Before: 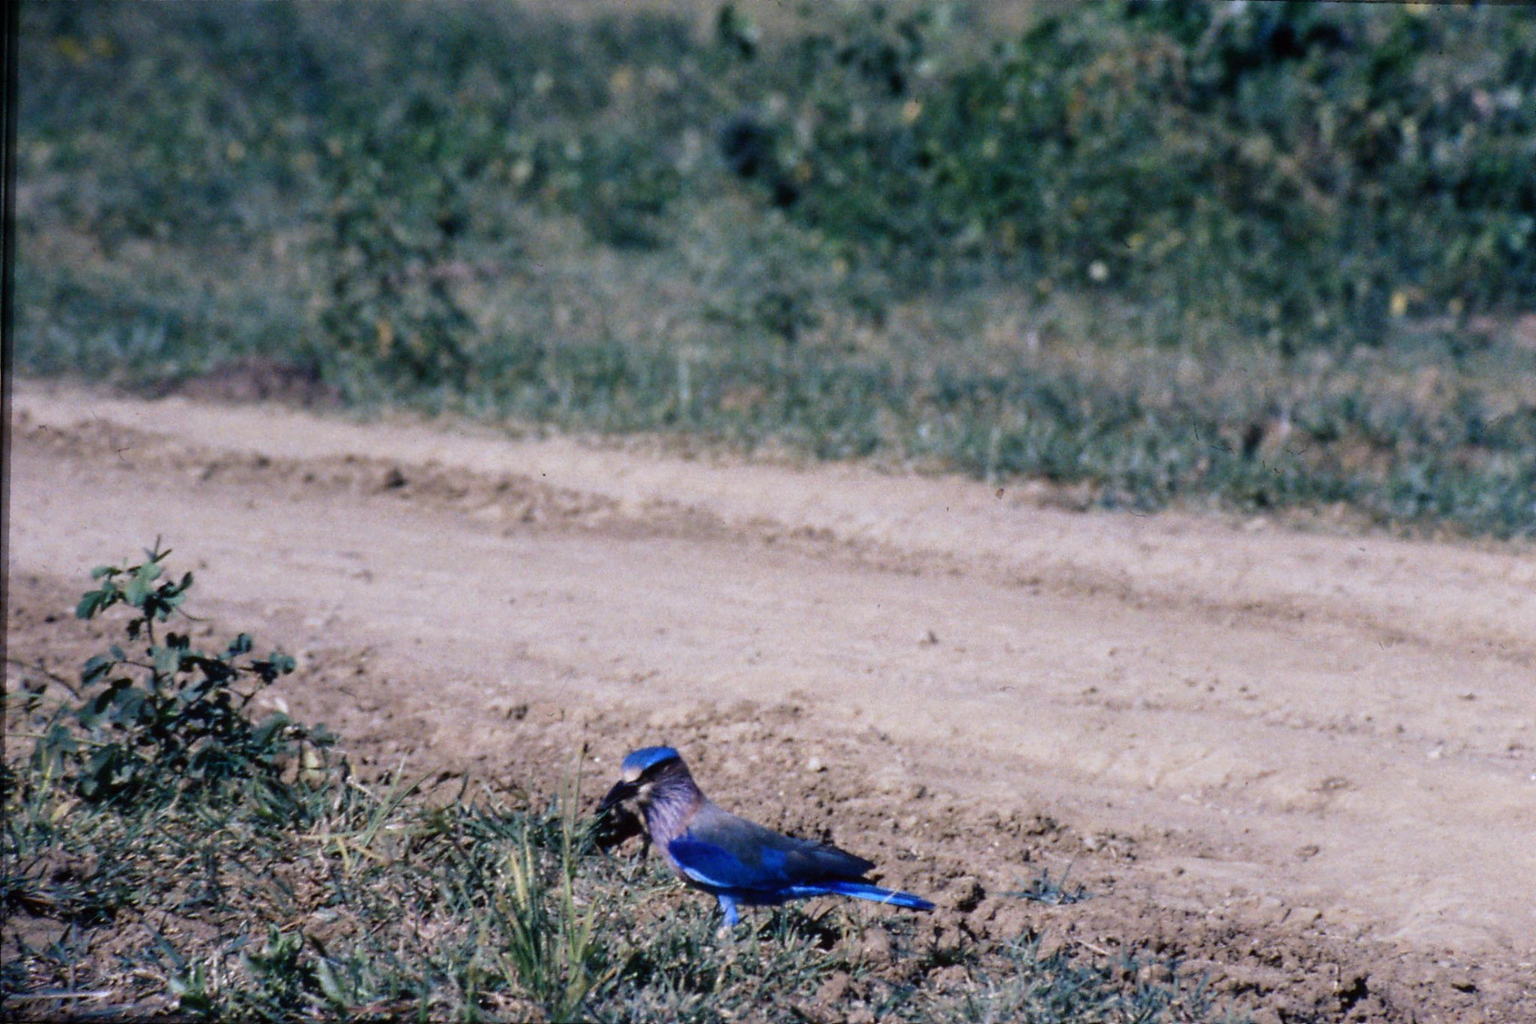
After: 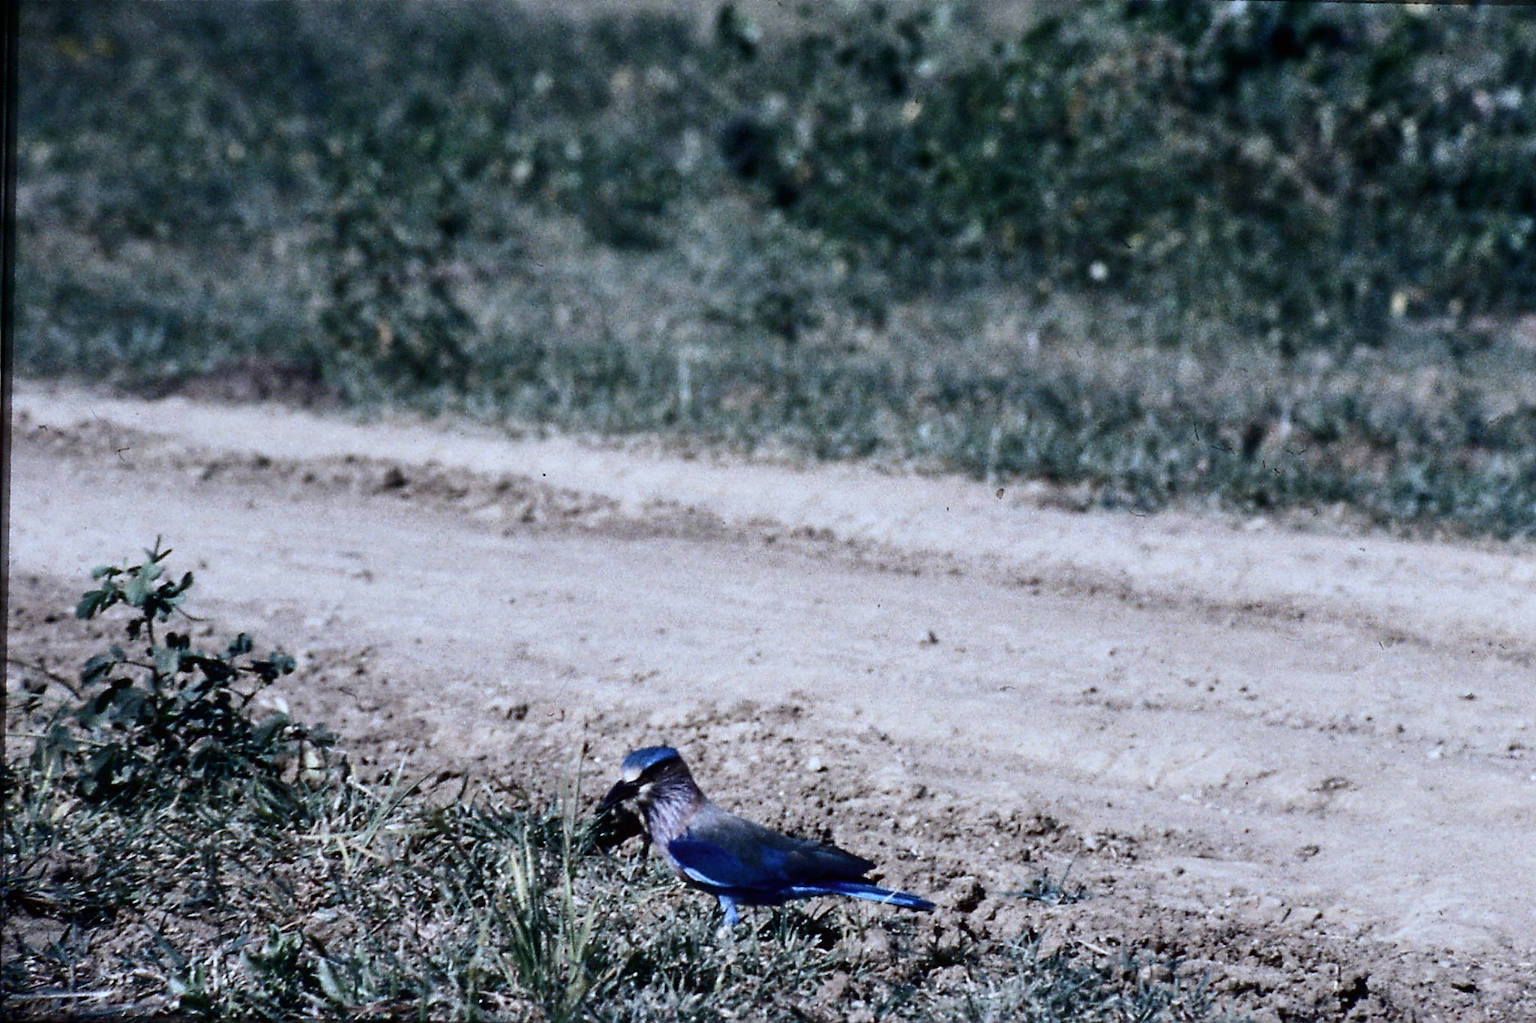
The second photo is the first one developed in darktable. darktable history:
contrast brightness saturation: contrast 0.25, saturation -0.31
shadows and highlights: shadows 22.7, highlights -48.71, soften with gaussian
sharpen: on, module defaults
color correction: highlights a* -4.18, highlights b* -10.81
